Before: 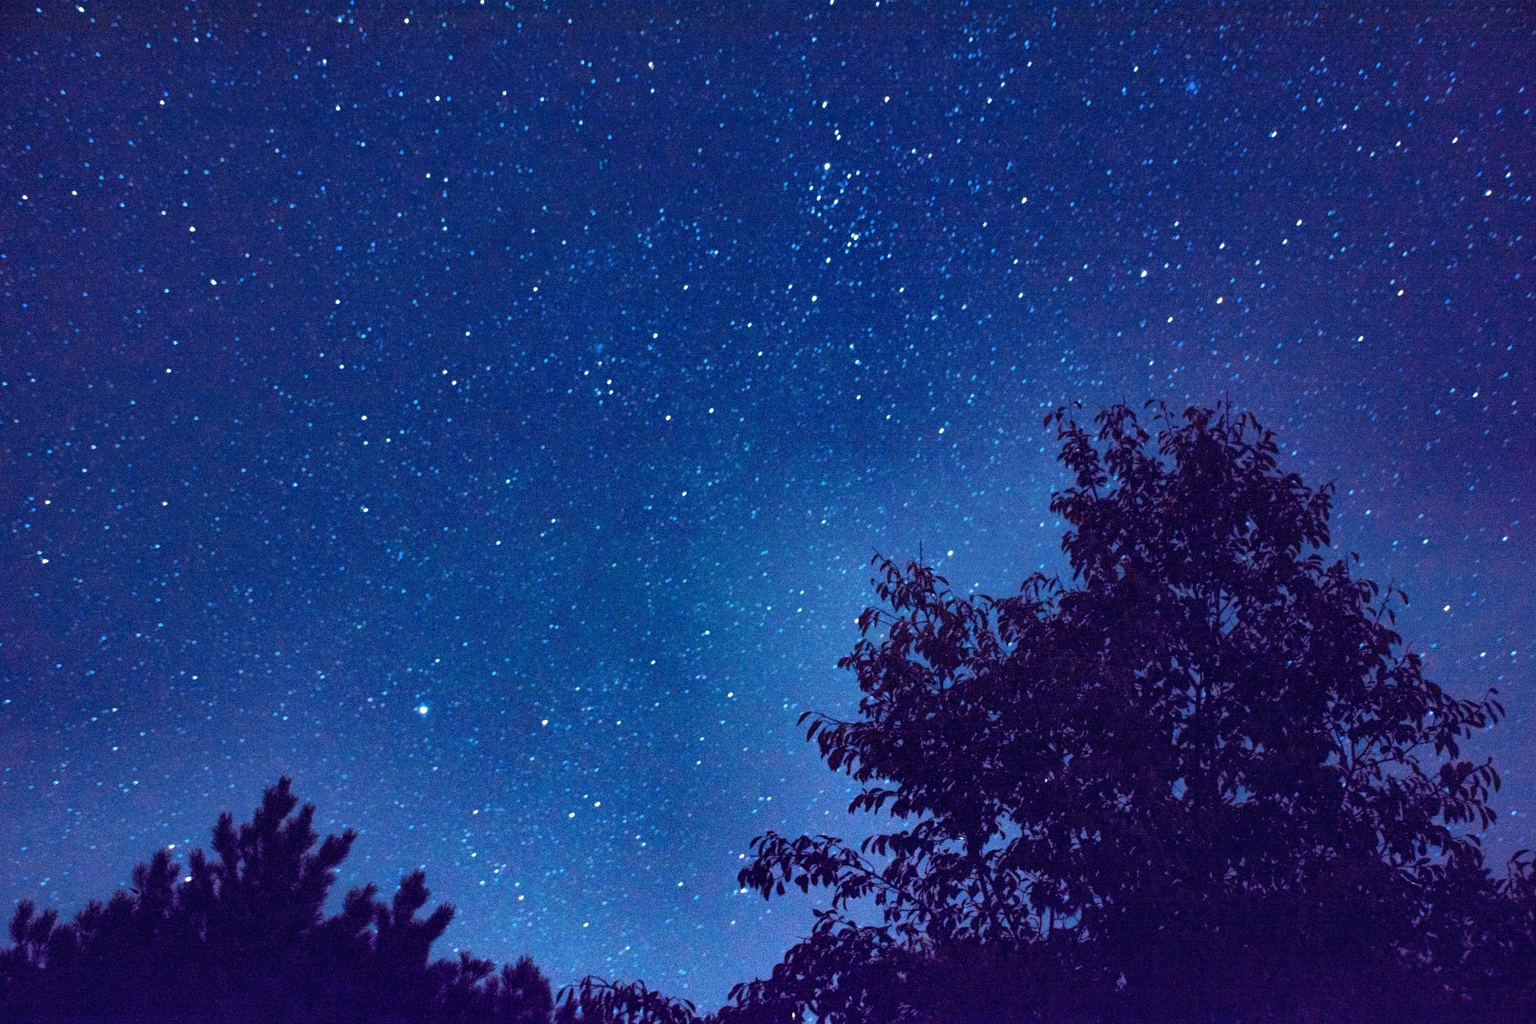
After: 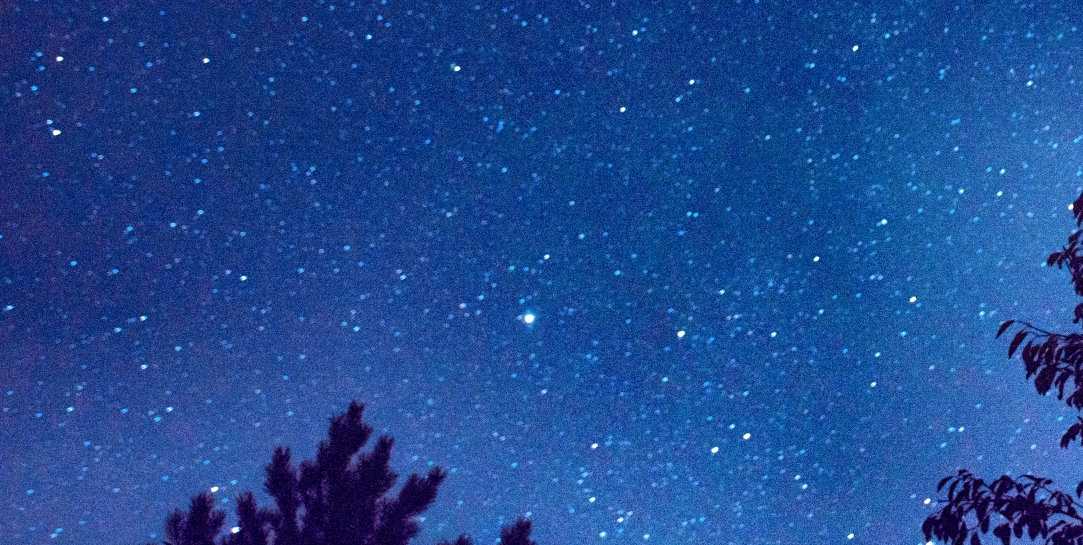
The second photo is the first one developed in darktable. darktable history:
crop: top 44.483%, right 43.593%, bottom 12.892%
local contrast: highlights 100%, shadows 100%, detail 120%, midtone range 0.2
